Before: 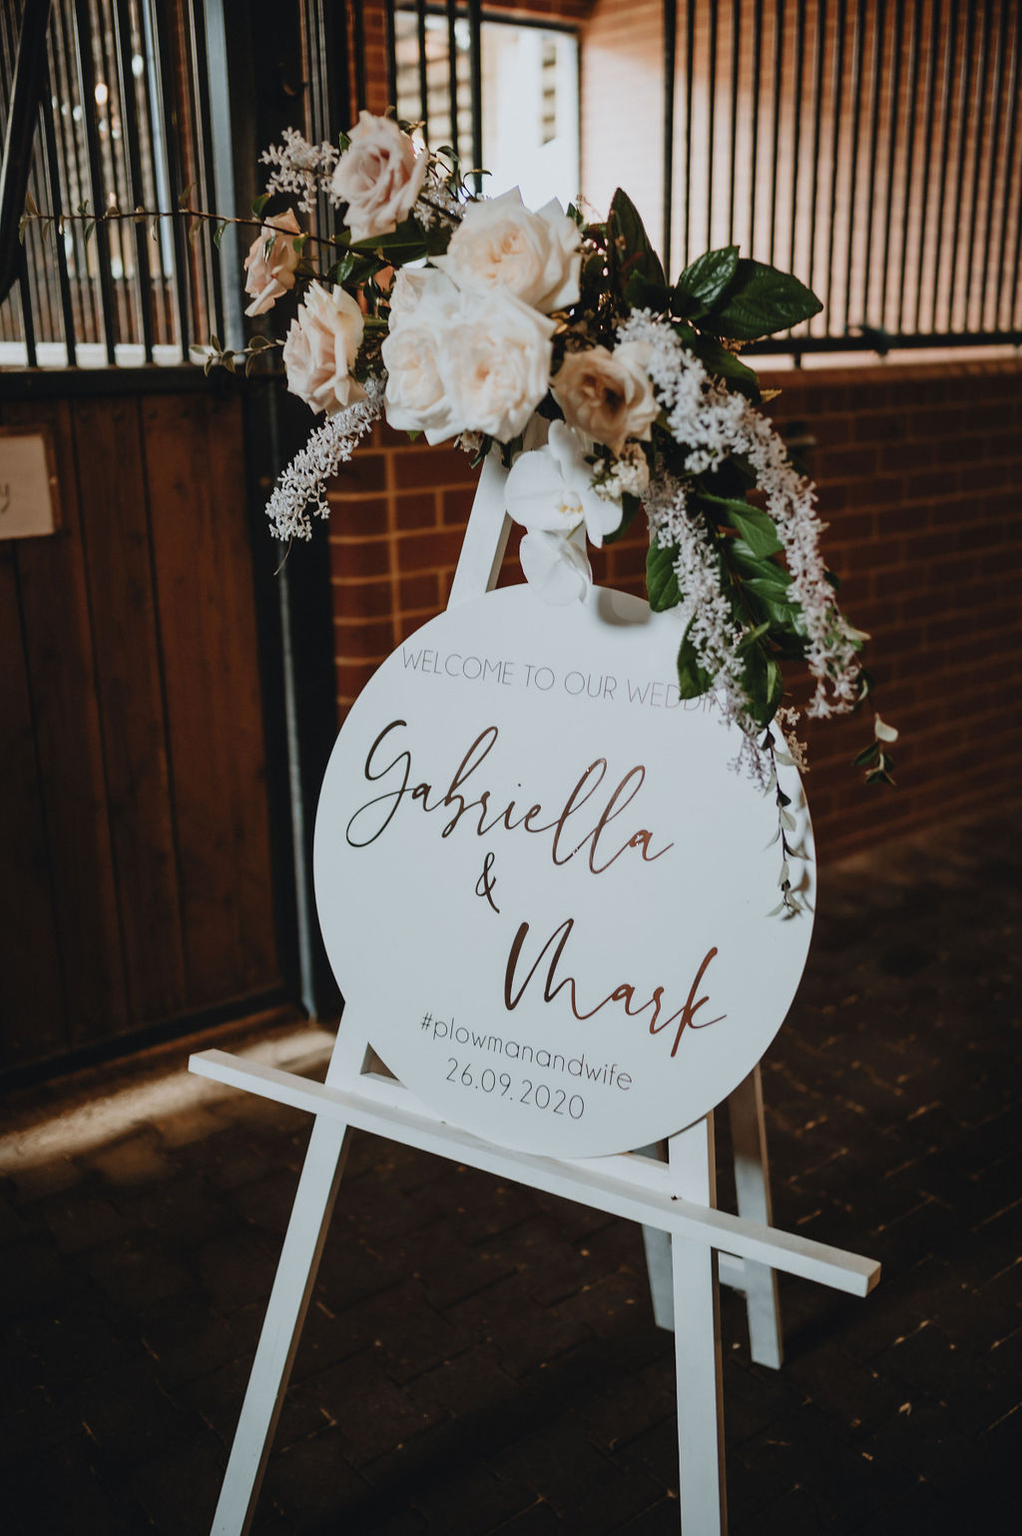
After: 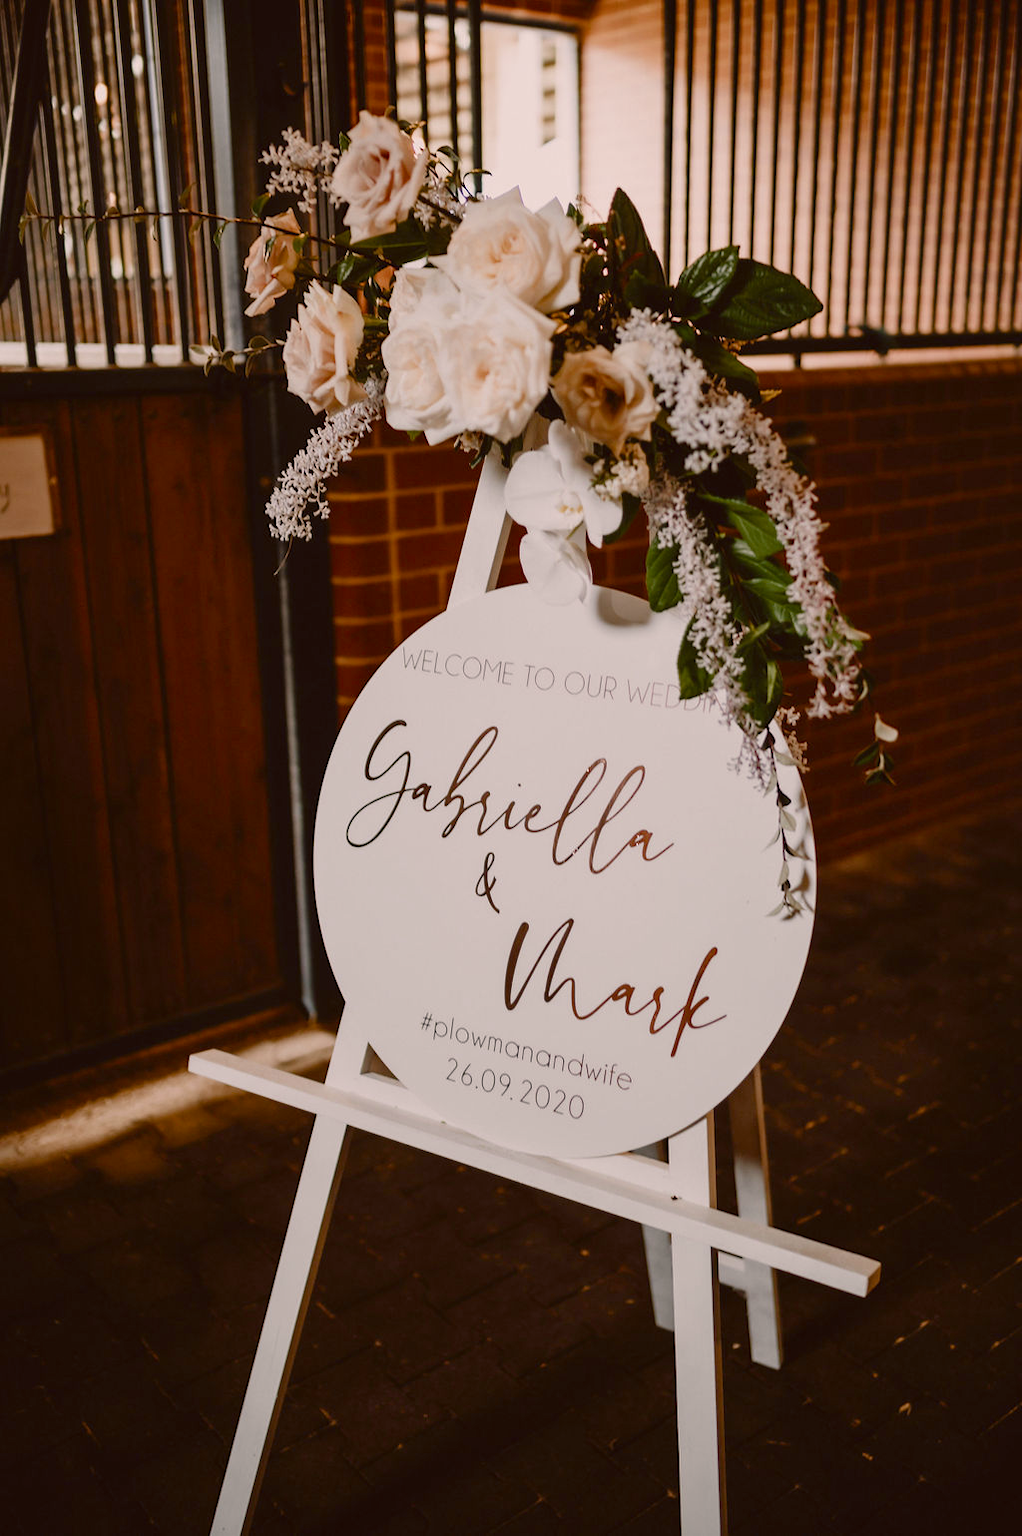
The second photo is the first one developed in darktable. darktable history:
color correction: highlights a* 10.17, highlights b* 9.74, shadows a* 9.16, shadows b* 8.29, saturation 0.777
contrast equalizer: y [[0.5 ×6], [0.5 ×6], [0.975, 0.964, 0.925, 0.865, 0.793, 0.721], [0 ×6], [0 ×6]]
color balance rgb: perceptual saturation grading › global saturation 19.501%, perceptual saturation grading › highlights -24.851%, perceptual saturation grading › shadows 49.748%, global vibrance 20.725%
